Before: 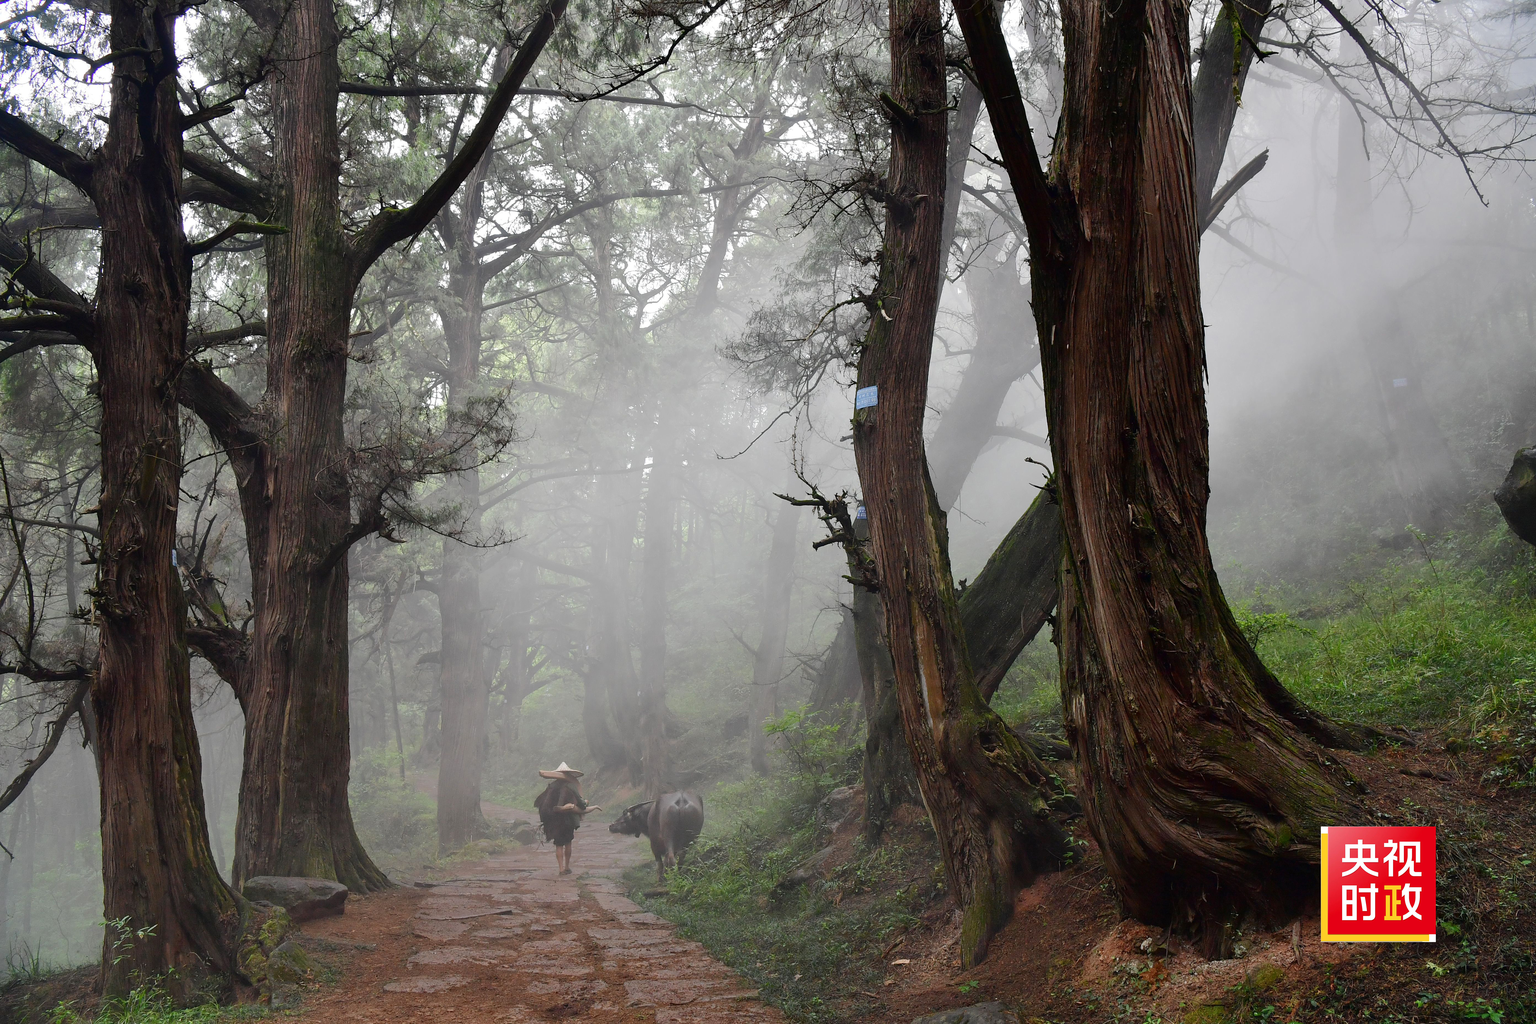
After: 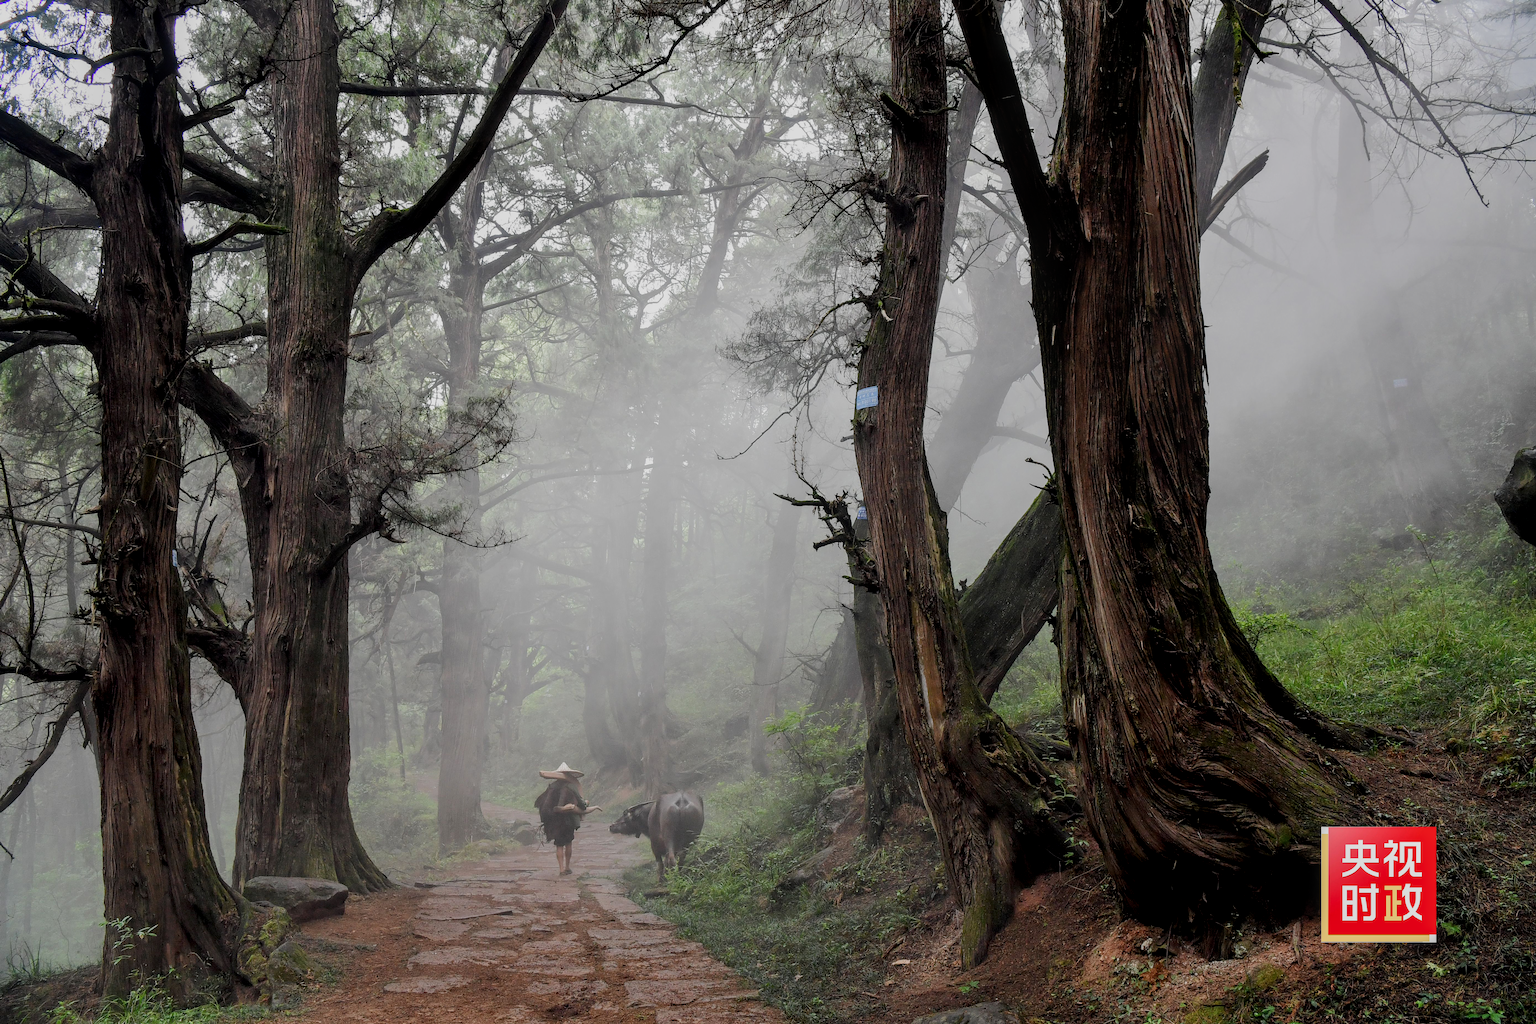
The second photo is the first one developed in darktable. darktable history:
filmic rgb: middle gray luminance 18.42%, black relative exposure -11.25 EV, white relative exposure 3.75 EV, threshold 6 EV, target black luminance 0%, hardness 5.87, latitude 57.4%, contrast 0.963, shadows ↔ highlights balance 49.98%, add noise in highlights 0, preserve chrominance luminance Y, color science v3 (2019), use custom middle-gray values true, iterations of high-quality reconstruction 0, contrast in highlights soft, enable highlight reconstruction true
local contrast: on, module defaults
